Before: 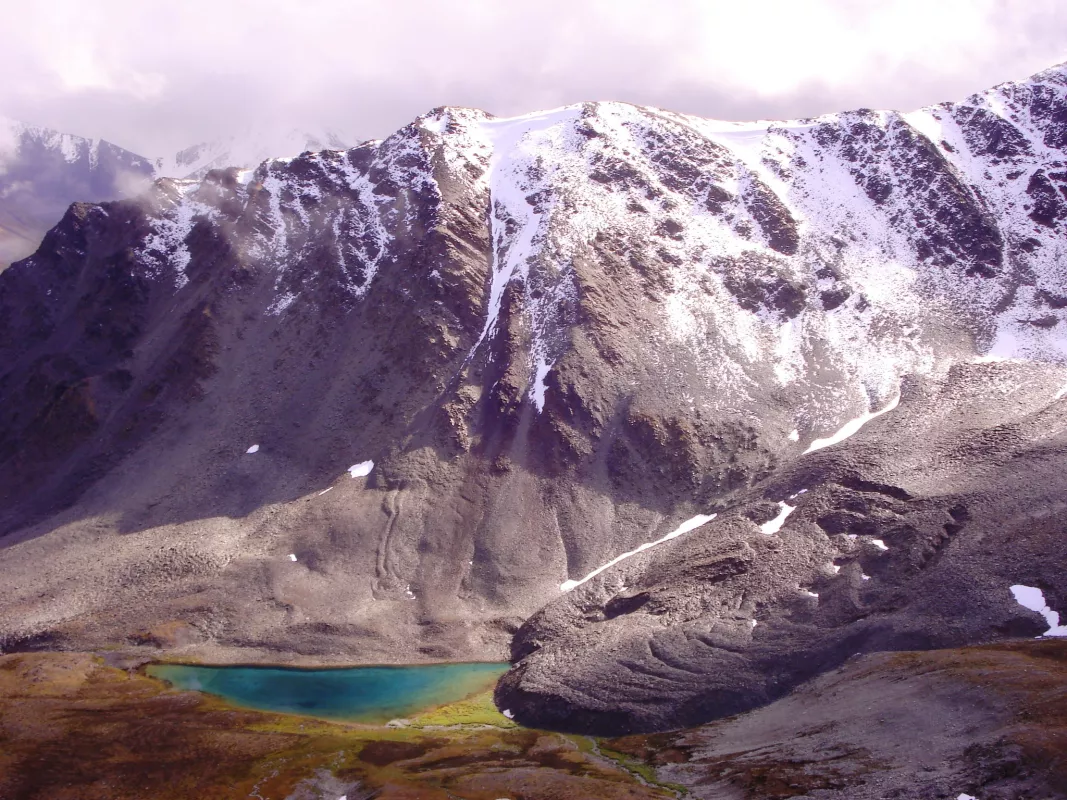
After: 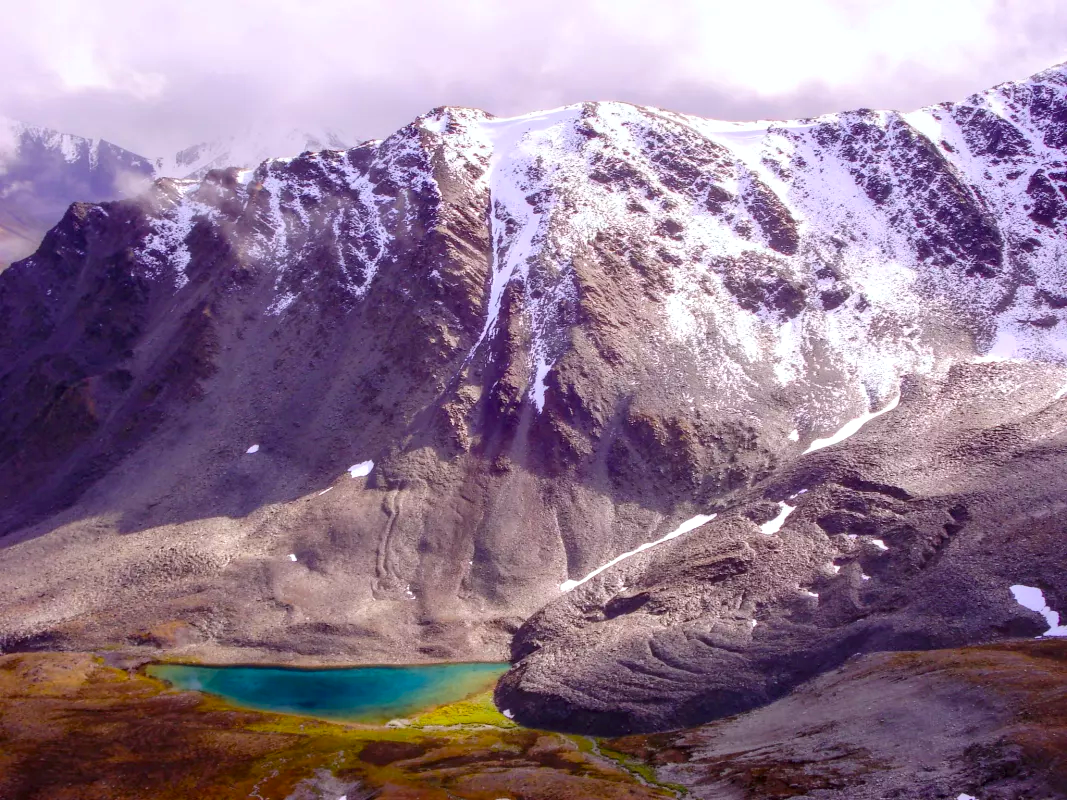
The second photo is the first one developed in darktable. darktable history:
local contrast: on, module defaults
white balance: red 0.986, blue 1.01
color balance rgb: linear chroma grading › global chroma 15%, perceptual saturation grading › global saturation 30%
